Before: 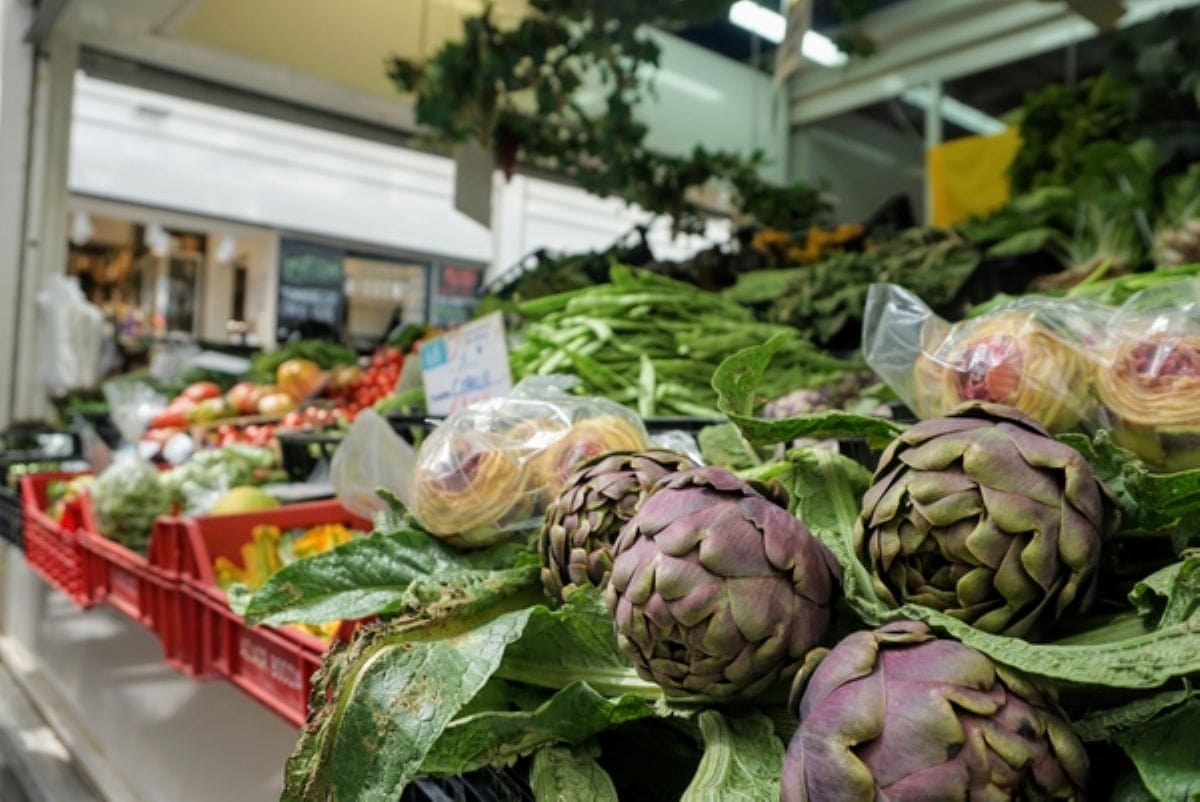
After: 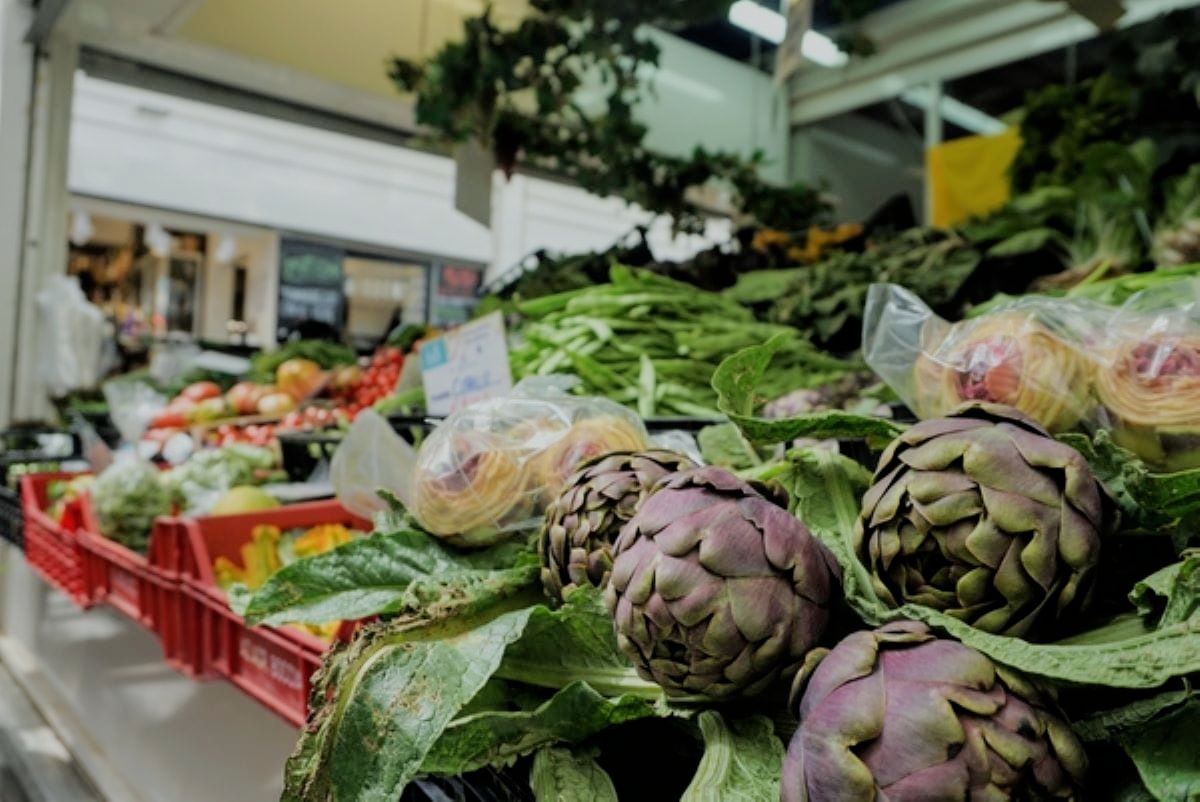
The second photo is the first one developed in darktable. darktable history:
white balance: red 0.978, blue 0.999
filmic rgb: black relative exposure -7.65 EV, white relative exposure 4.56 EV, hardness 3.61
